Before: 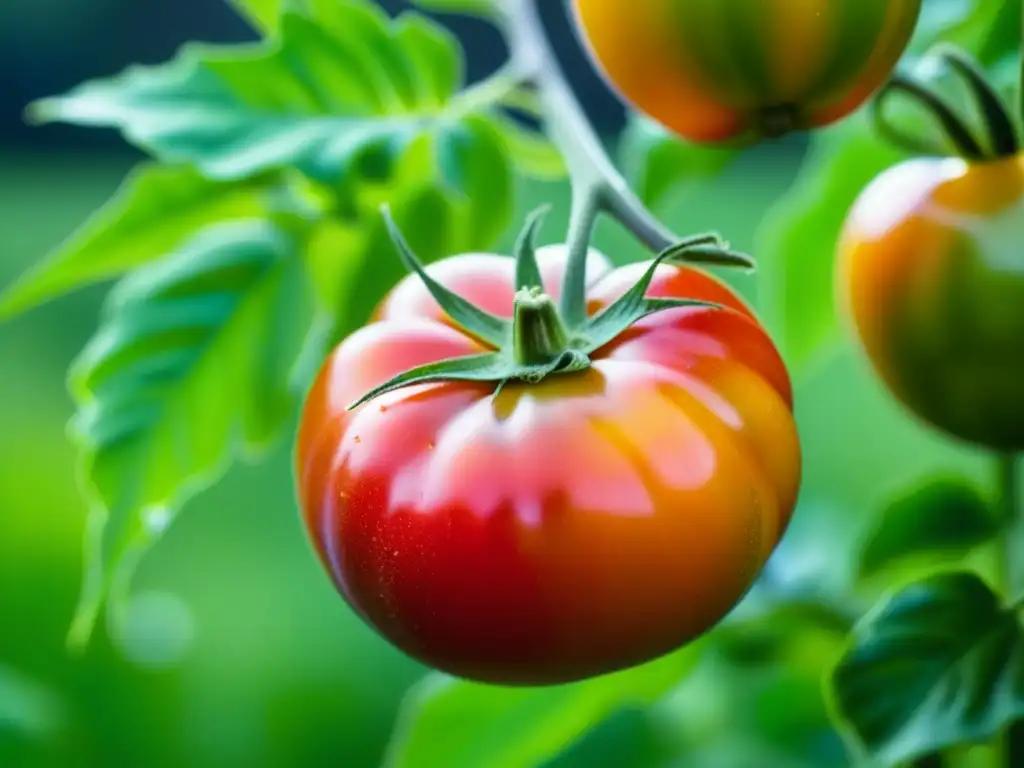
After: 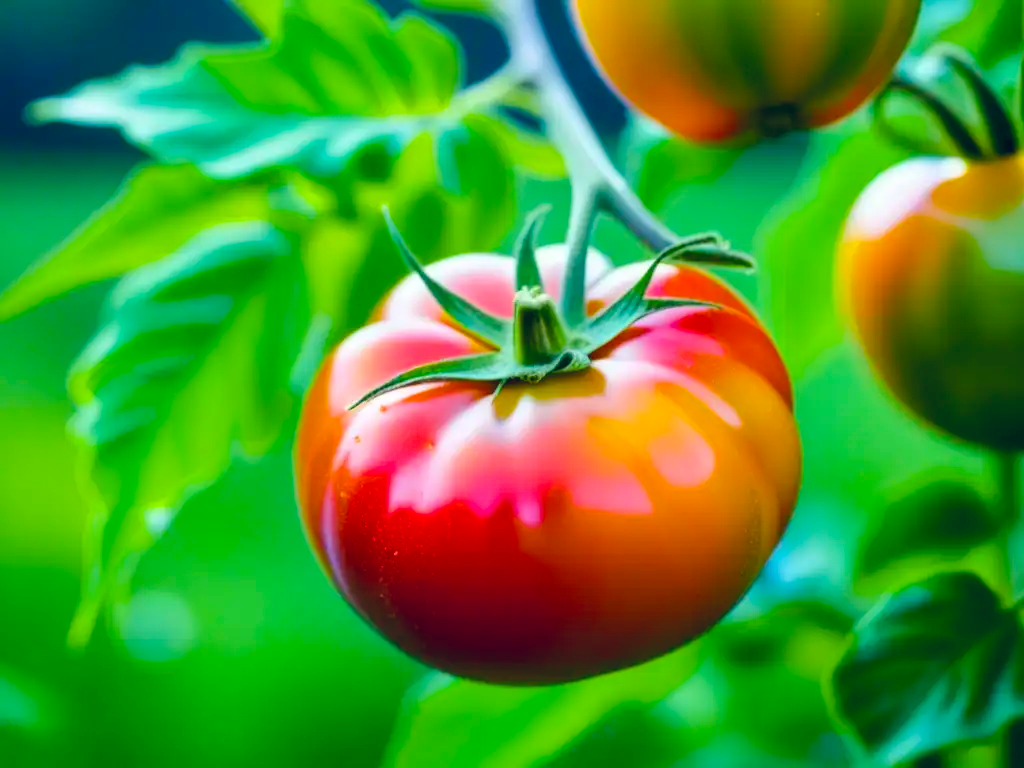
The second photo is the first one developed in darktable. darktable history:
color balance rgb: global offset › chroma 0.102%, global offset › hue 250.63°, linear chroma grading › global chroma 14.578%, perceptual saturation grading › global saturation 2.082%, perceptual saturation grading › highlights -2.649%, perceptual saturation grading › mid-tones 3.496%, perceptual saturation grading › shadows 7.733%, perceptual brilliance grading › mid-tones 10.229%, perceptual brilliance grading › shadows 15.291%, global vibrance 39.689%
